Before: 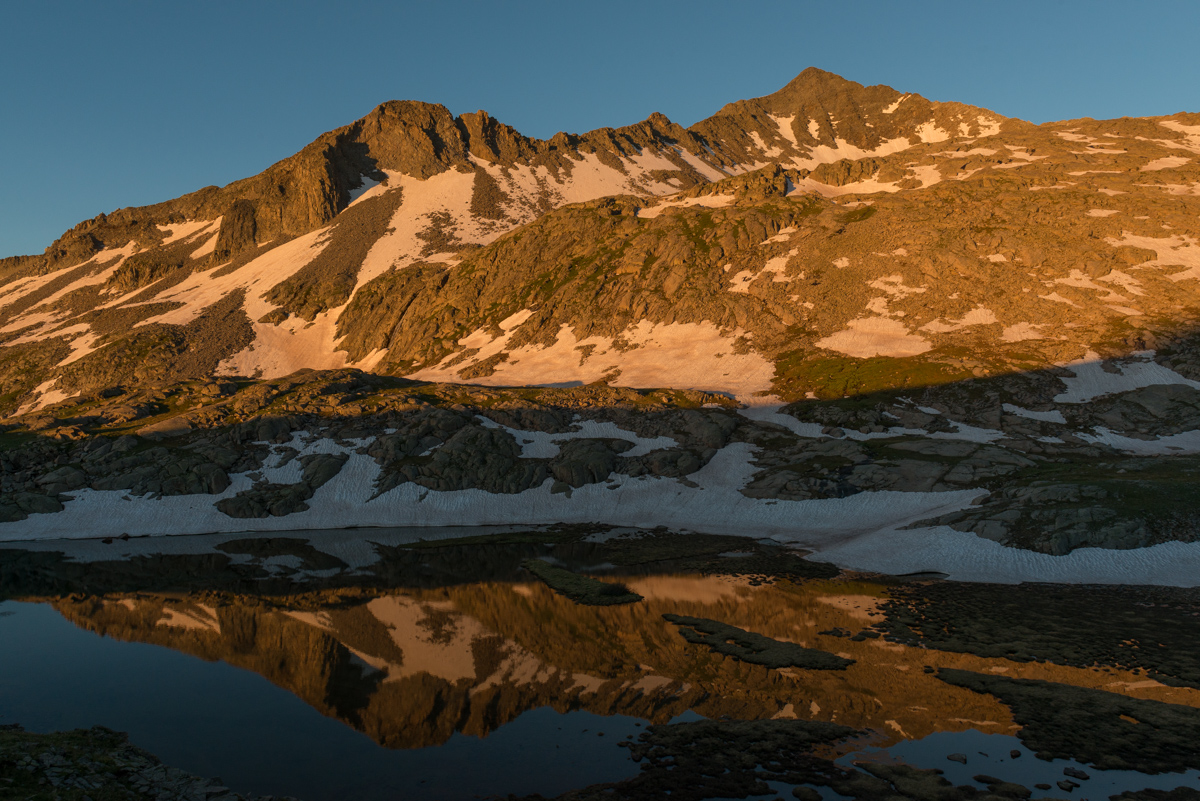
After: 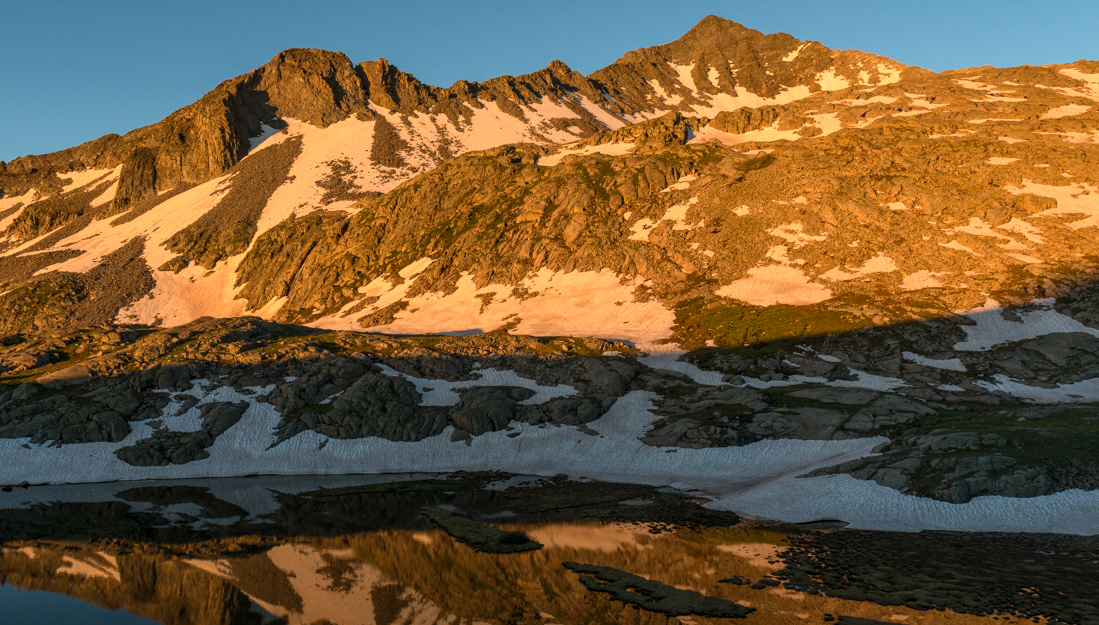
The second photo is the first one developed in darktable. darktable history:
crop: left 8.346%, top 6.555%, bottom 15.361%
local contrast: on, module defaults
contrast brightness saturation: contrast 0.196, brightness 0.161, saturation 0.217
